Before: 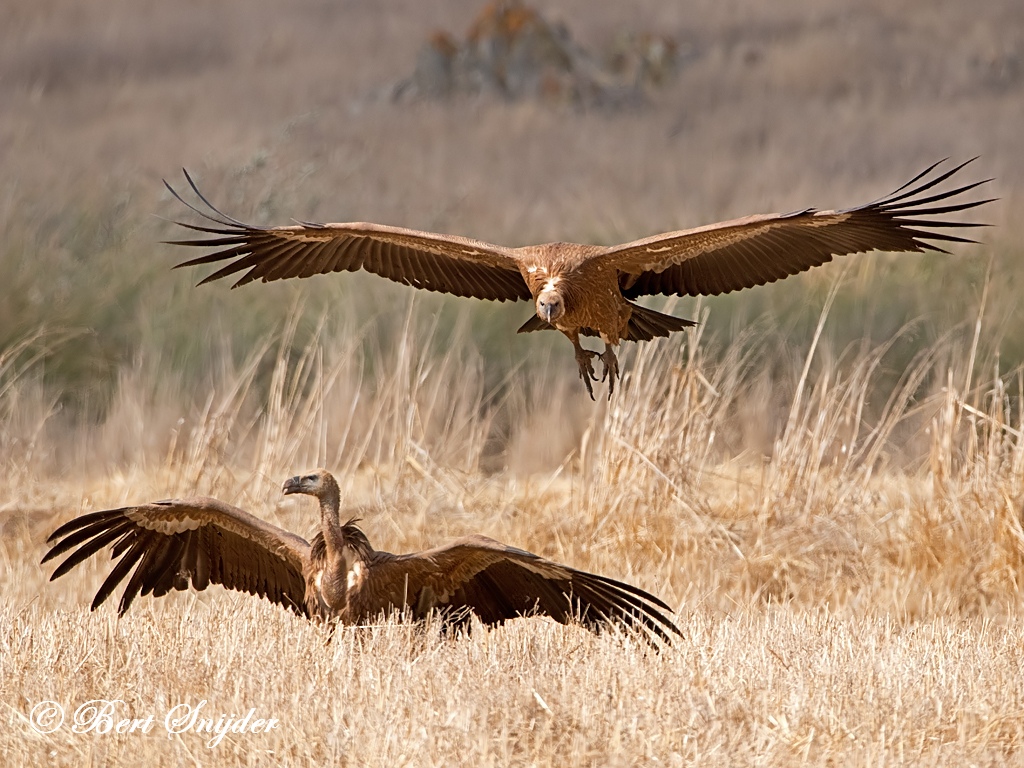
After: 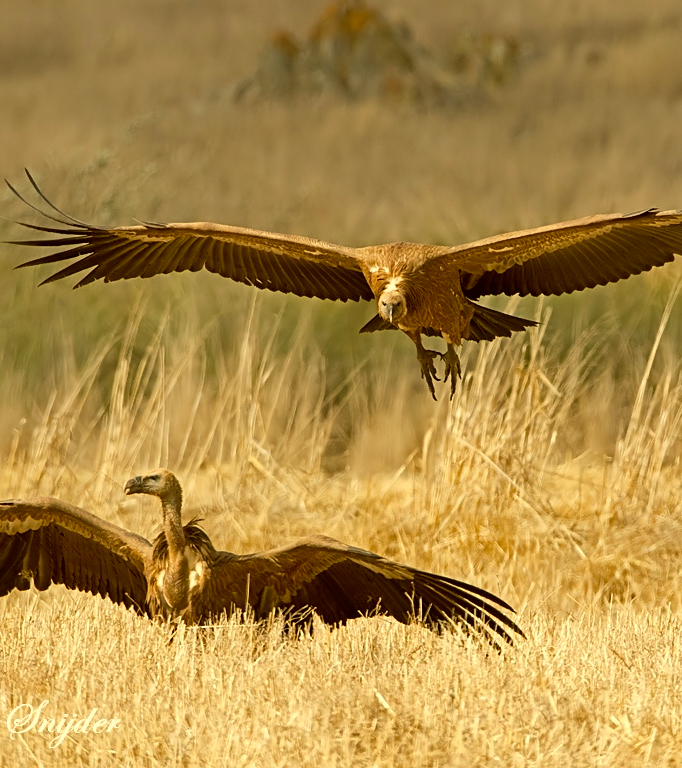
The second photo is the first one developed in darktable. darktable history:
crop and rotate: left 15.492%, right 17.835%
color correction: highlights a* 0.162, highlights b* 28.97, shadows a* -0.151, shadows b* 21.28
